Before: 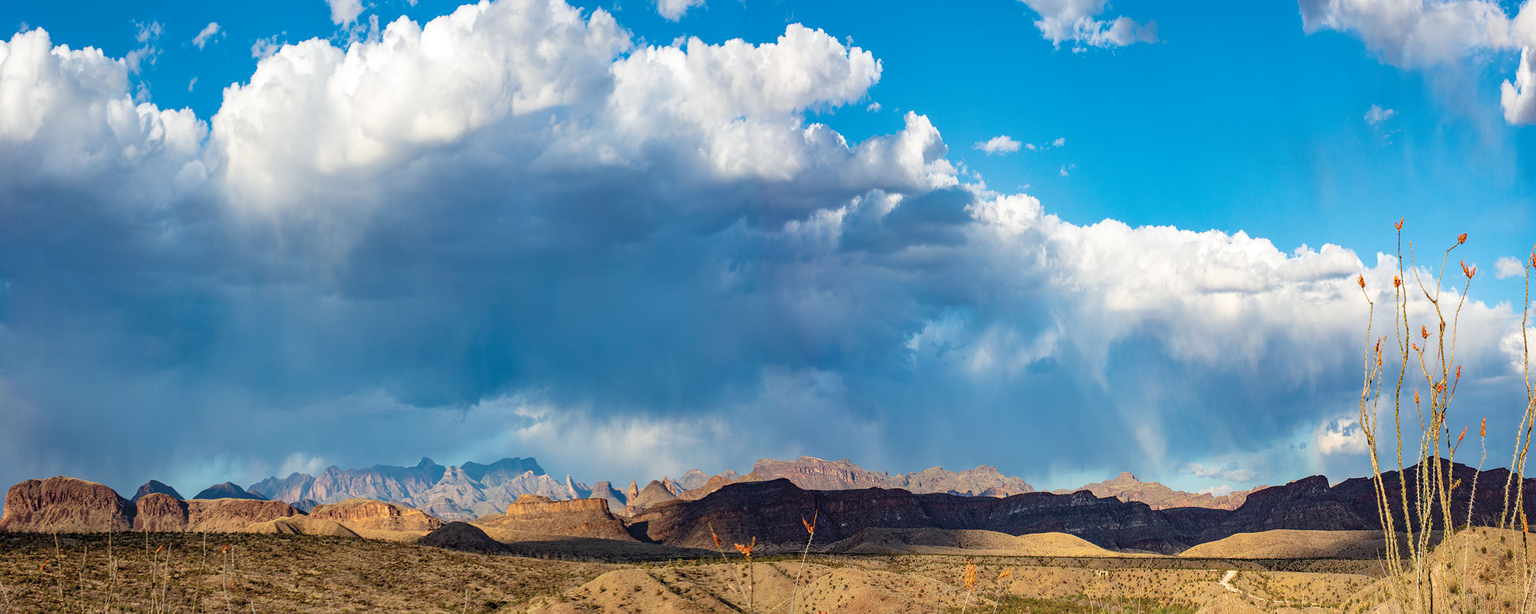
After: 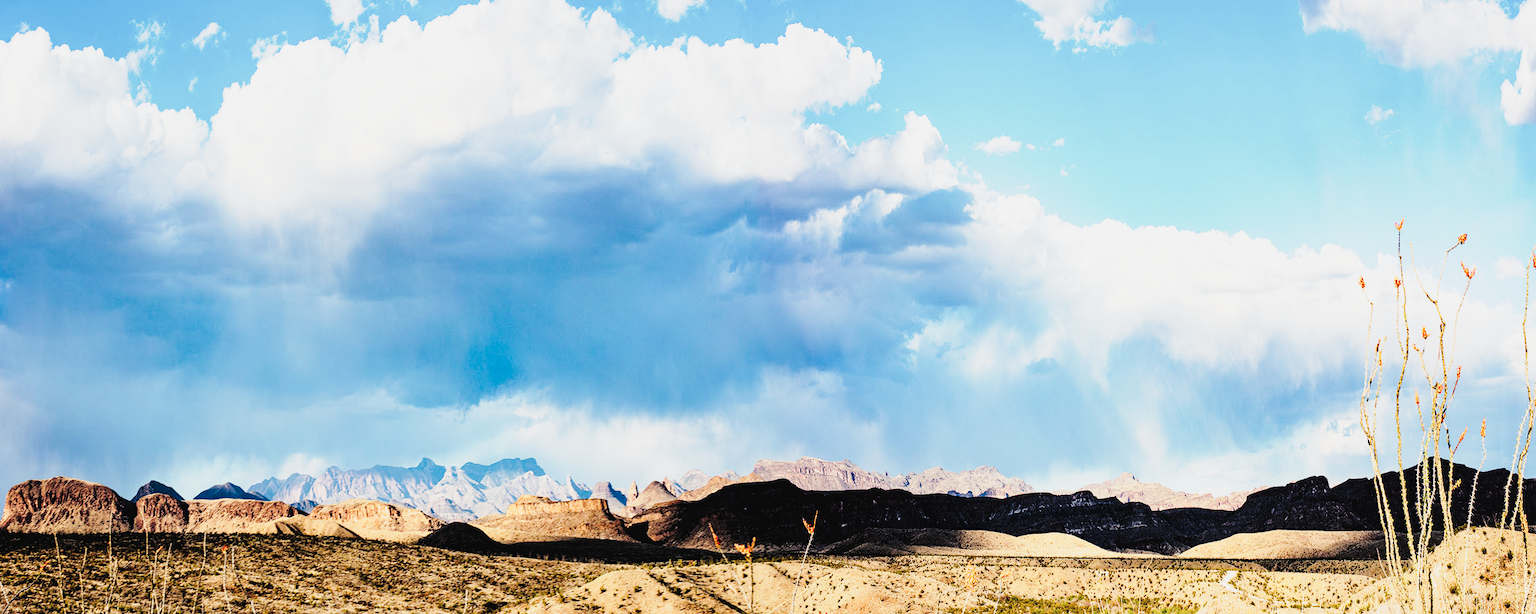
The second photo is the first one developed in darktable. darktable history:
filmic rgb: black relative exposure -3.64 EV, white relative exposure 2.44 EV, hardness 3.29, iterations of high-quality reconstruction 0
tone curve: curves: ch0 [(0, 0.026) (0.146, 0.158) (0.272, 0.34) (0.434, 0.625) (0.676, 0.871) (0.994, 0.955)], preserve colors none
